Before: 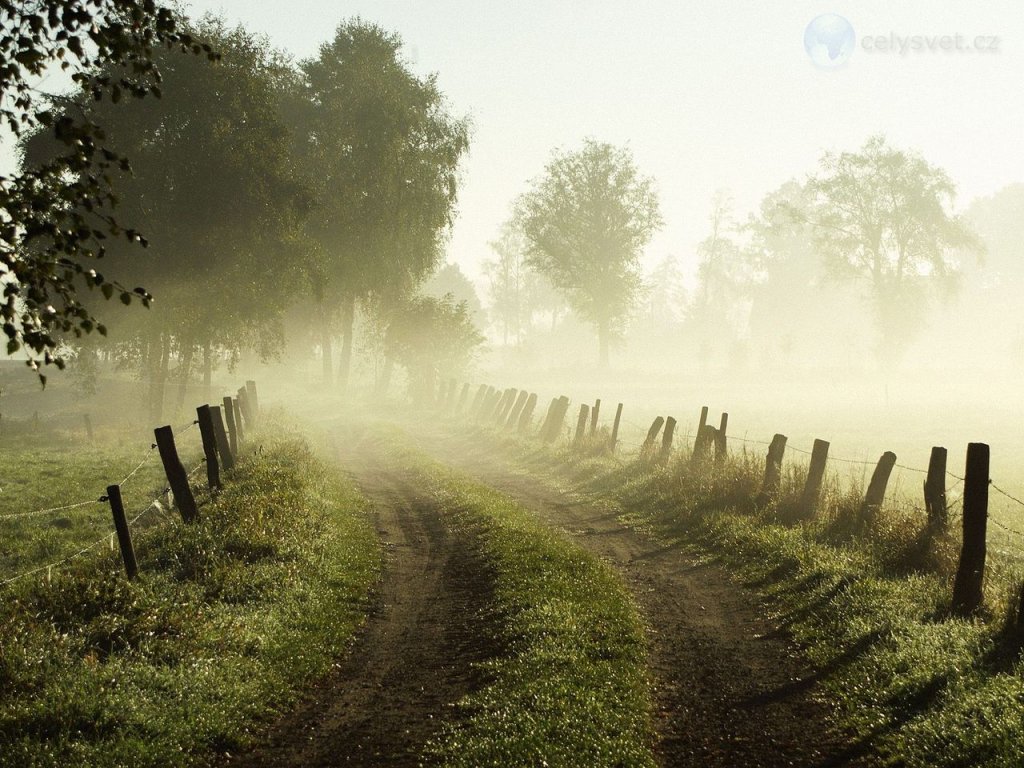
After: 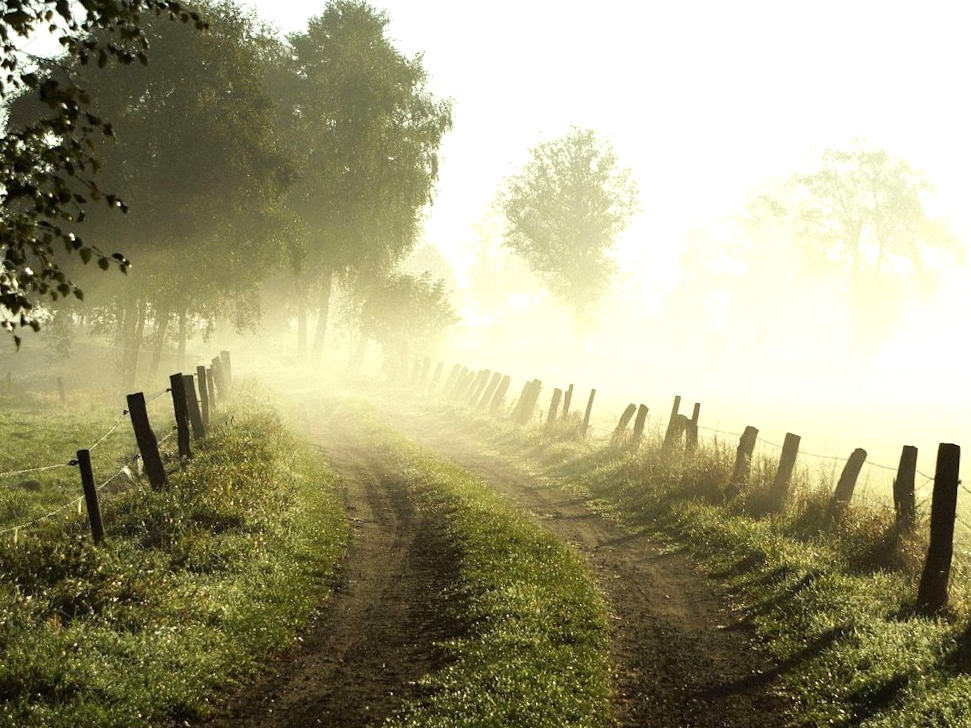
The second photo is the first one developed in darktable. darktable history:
exposure: black level correction 0.001, exposure 0.5 EV, compensate exposure bias true, compensate highlight preservation false
crop and rotate: angle -2.38°
